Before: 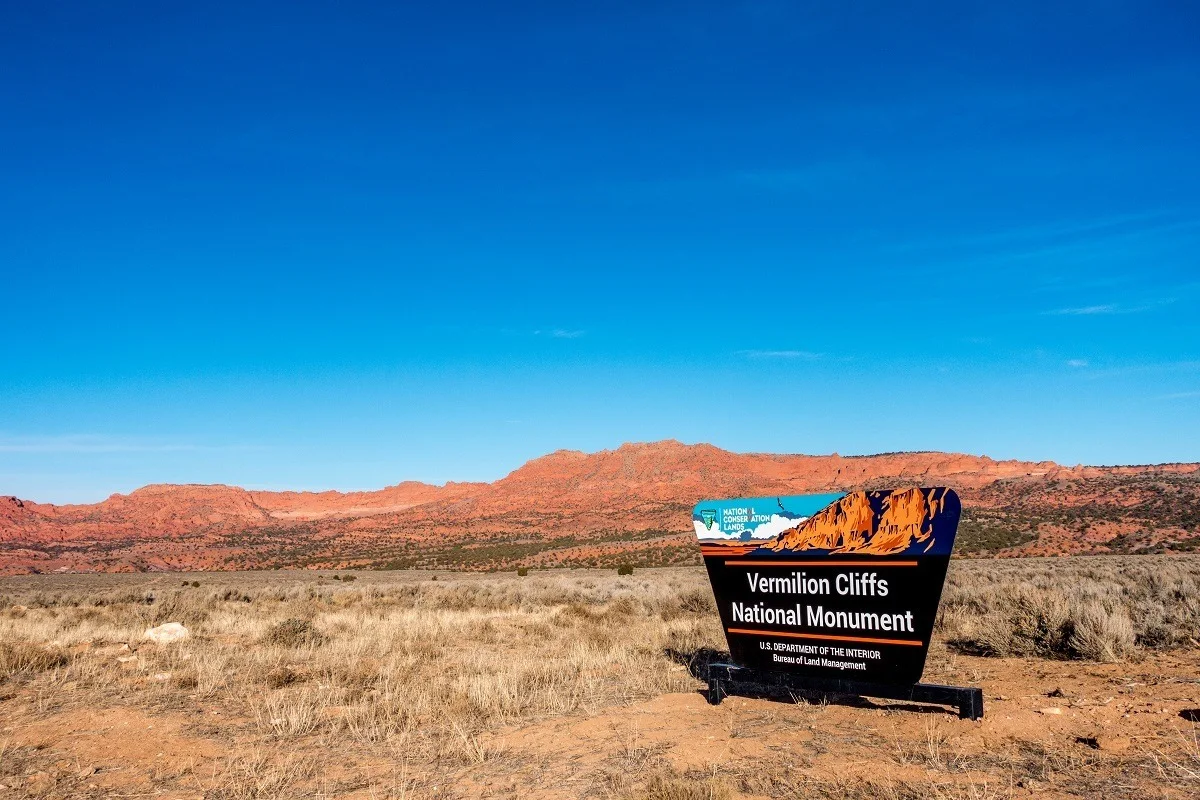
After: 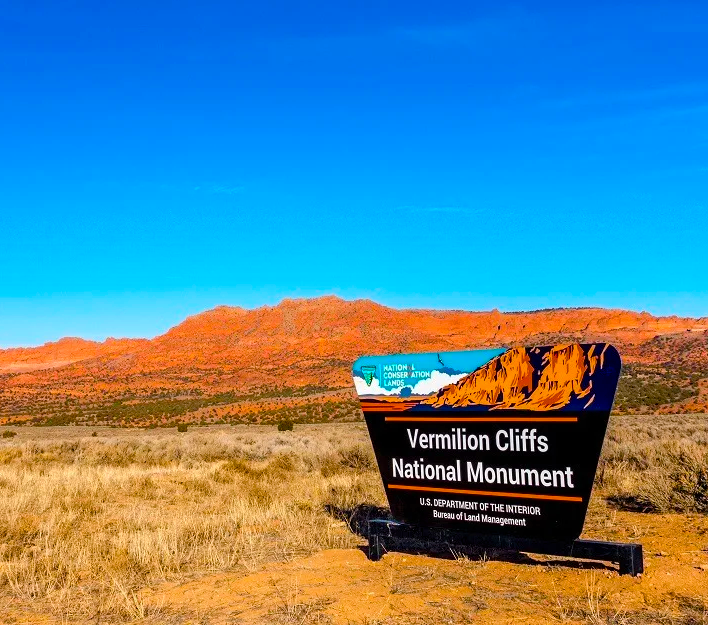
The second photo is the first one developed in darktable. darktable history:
color balance rgb: linear chroma grading › global chroma 24.991%, perceptual saturation grading › global saturation 30.457%
crop and rotate: left 28.347%, top 18.006%, right 12.644%, bottom 3.803%
